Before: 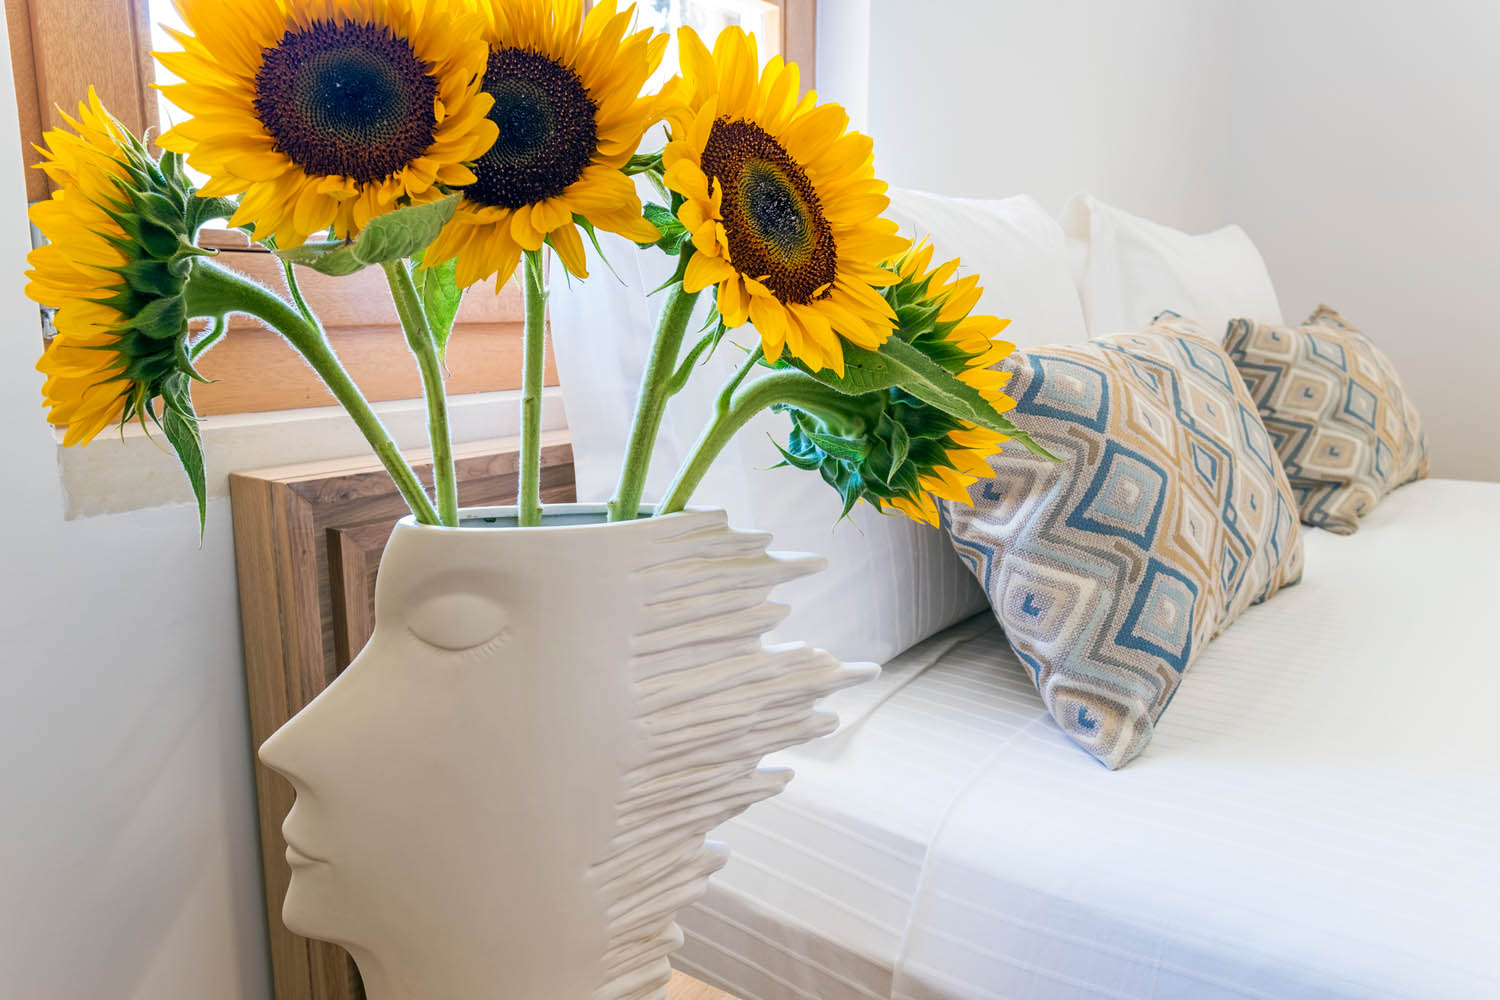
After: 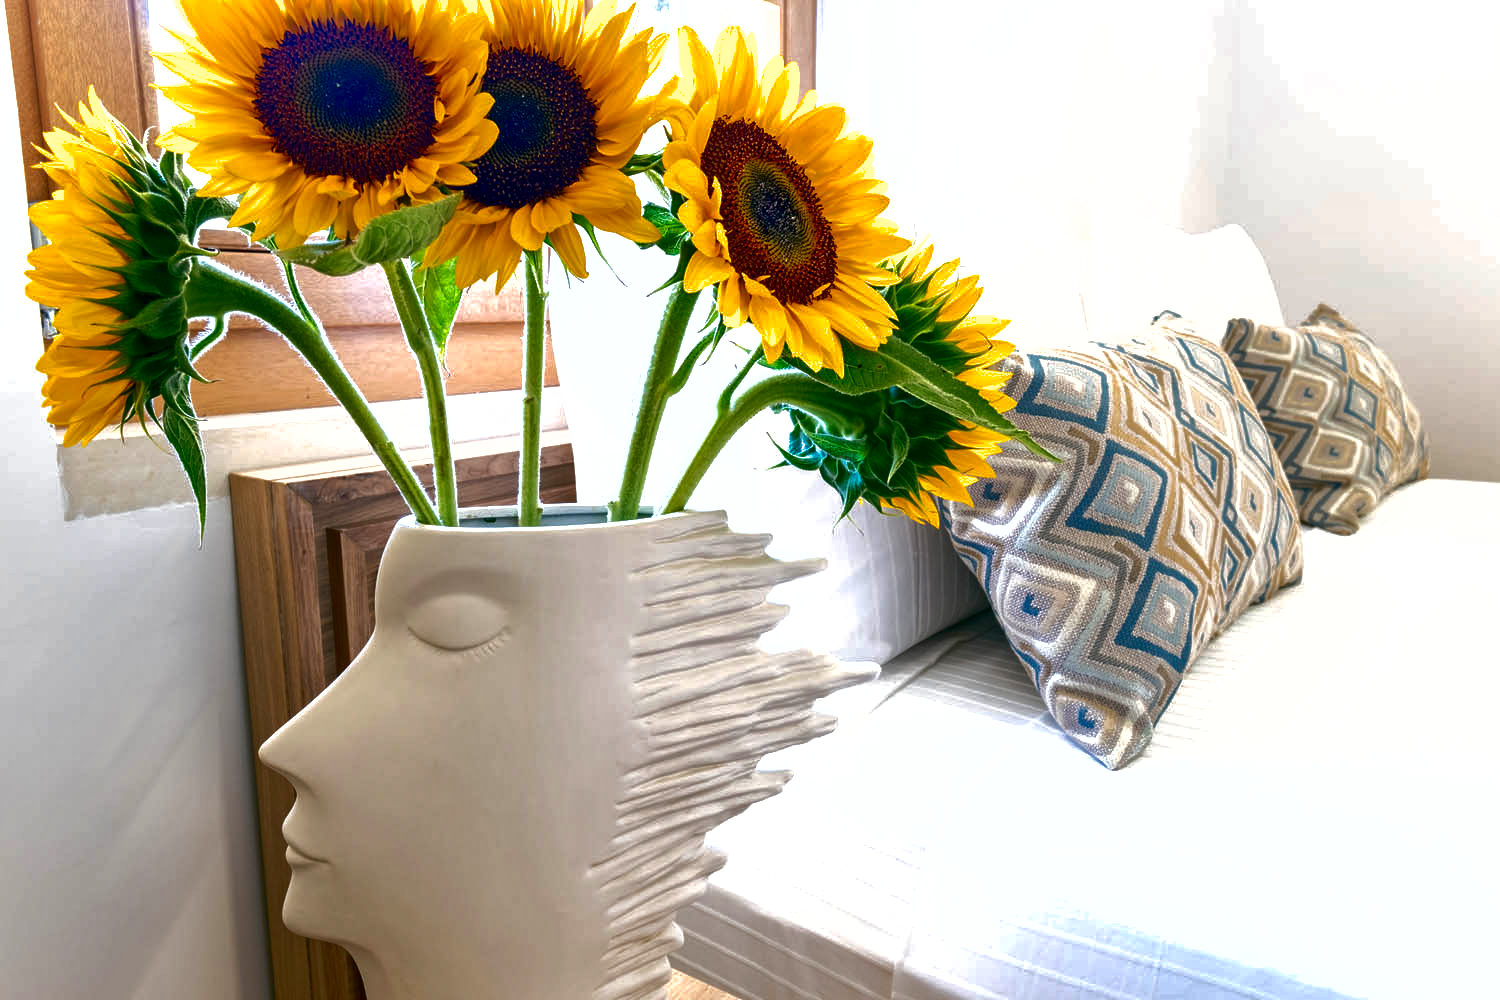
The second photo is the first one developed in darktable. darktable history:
exposure: black level correction 0, exposure 0.7 EV, compensate exposure bias true, compensate highlight preservation false
contrast brightness saturation: brightness -0.52
shadows and highlights: on, module defaults
tone equalizer: on, module defaults
